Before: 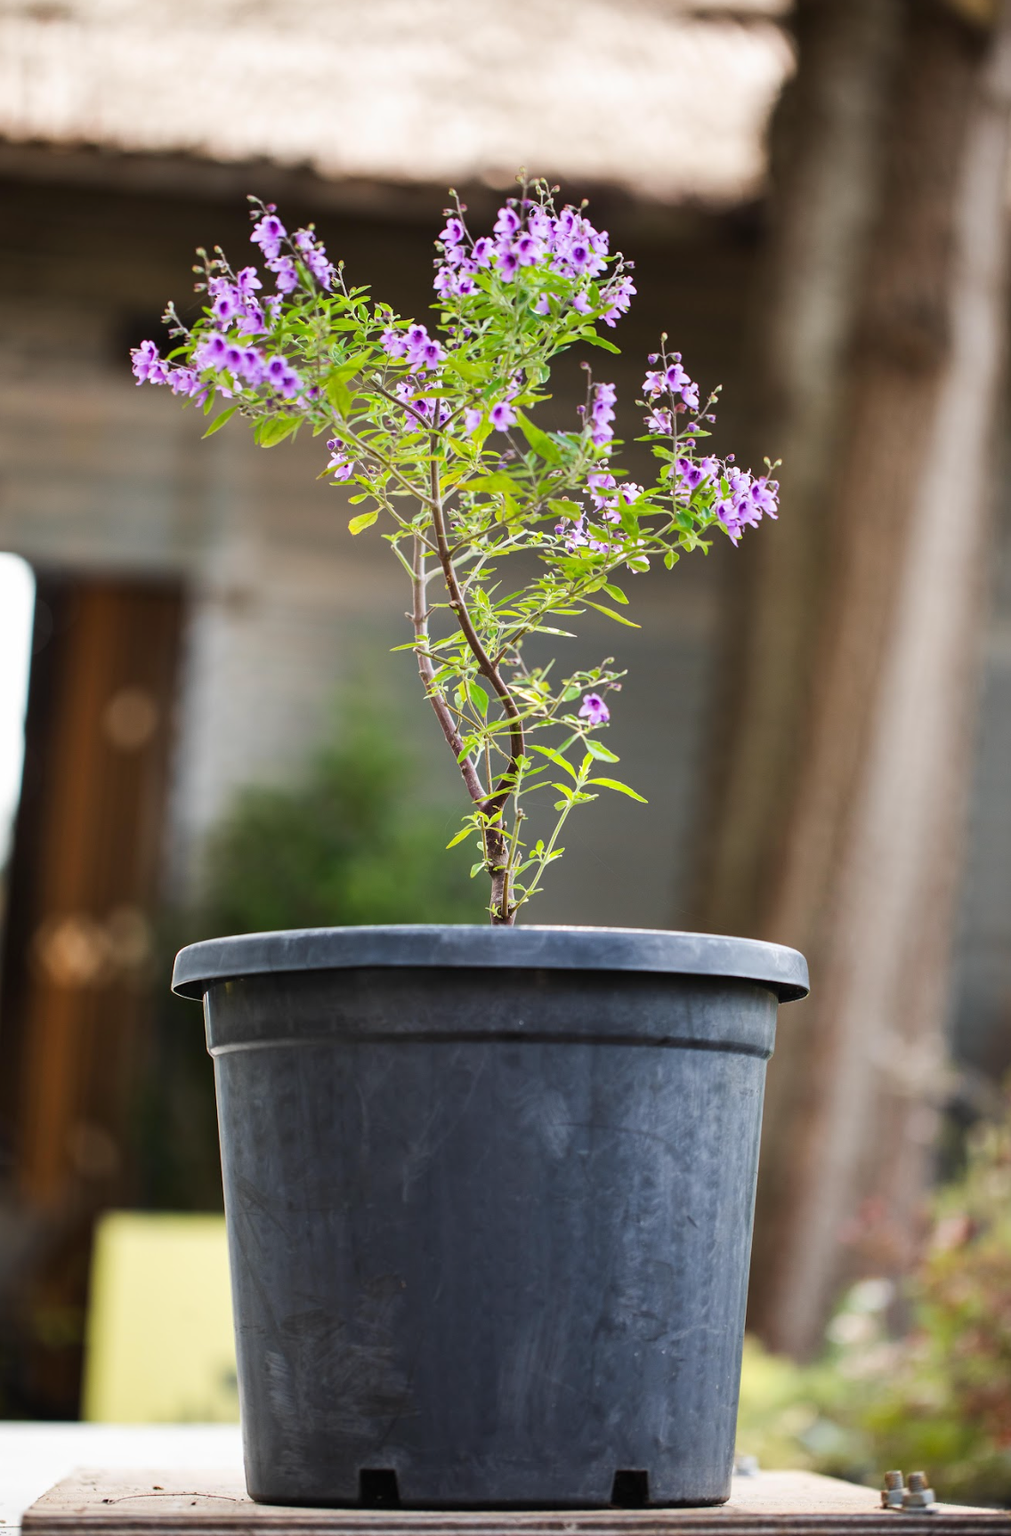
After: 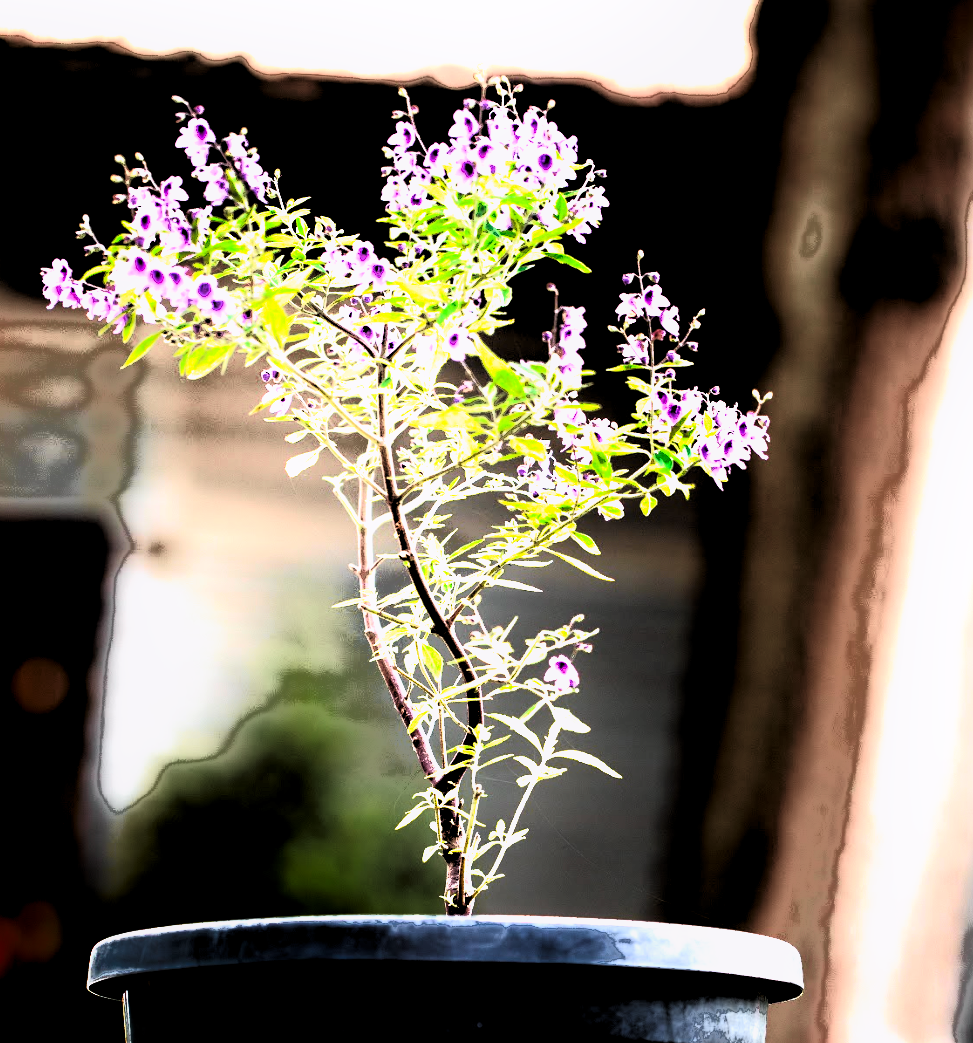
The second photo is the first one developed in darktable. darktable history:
contrast brightness saturation: saturation -0.05
tone curve: curves: ch0 [(0, 0.009) (0.105, 0.08) (0.195, 0.18) (0.283, 0.316) (0.384, 0.434) (0.485, 0.531) (0.638, 0.69) (0.81, 0.872) (1, 0.977)]; ch1 [(0, 0) (0.161, 0.092) (0.35, 0.33) (0.379, 0.401) (0.456, 0.469) (0.498, 0.502) (0.52, 0.536) (0.586, 0.617) (0.635, 0.655) (1, 1)]; ch2 [(0, 0) (0.371, 0.362) (0.437, 0.437) (0.483, 0.484) (0.53, 0.515) (0.56, 0.571) (0.622, 0.606) (1, 1)], color space Lab, independent channels, preserve colors none
shadows and highlights: shadows -54.3, highlights 86.09, soften with gaussian
tone equalizer: -8 EV 0.001 EV, -7 EV -0.002 EV, -6 EV 0.002 EV, -5 EV -0.03 EV, -4 EV -0.116 EV, -3 EV -0.169 EV, -2 EV 0.24 EV, -1 EV 0.702 EV, +0 EV 0.493 EV
crop and rotate: left 9.345%, top 7.22%, right 4.982%, bottom 32.331%
fill light: exposure -0.73 EV, center 0.69, width 2.2
filmic rgb: black relative exposure -8.2 EV, white relative exposure 2.2 EV, threshold 3 EV, hardness 7.11, latitude 85.74%, contrast 1.696, highlights saturation mix -4%, shadows ↔ highlights balance -2.69%, preserve chrominance no, color science v5 (2021), contrast in shadows safe, contrast in highlights safe, enable highlight reconstruction true
levels: levels [0.116, 0.574, 1]
